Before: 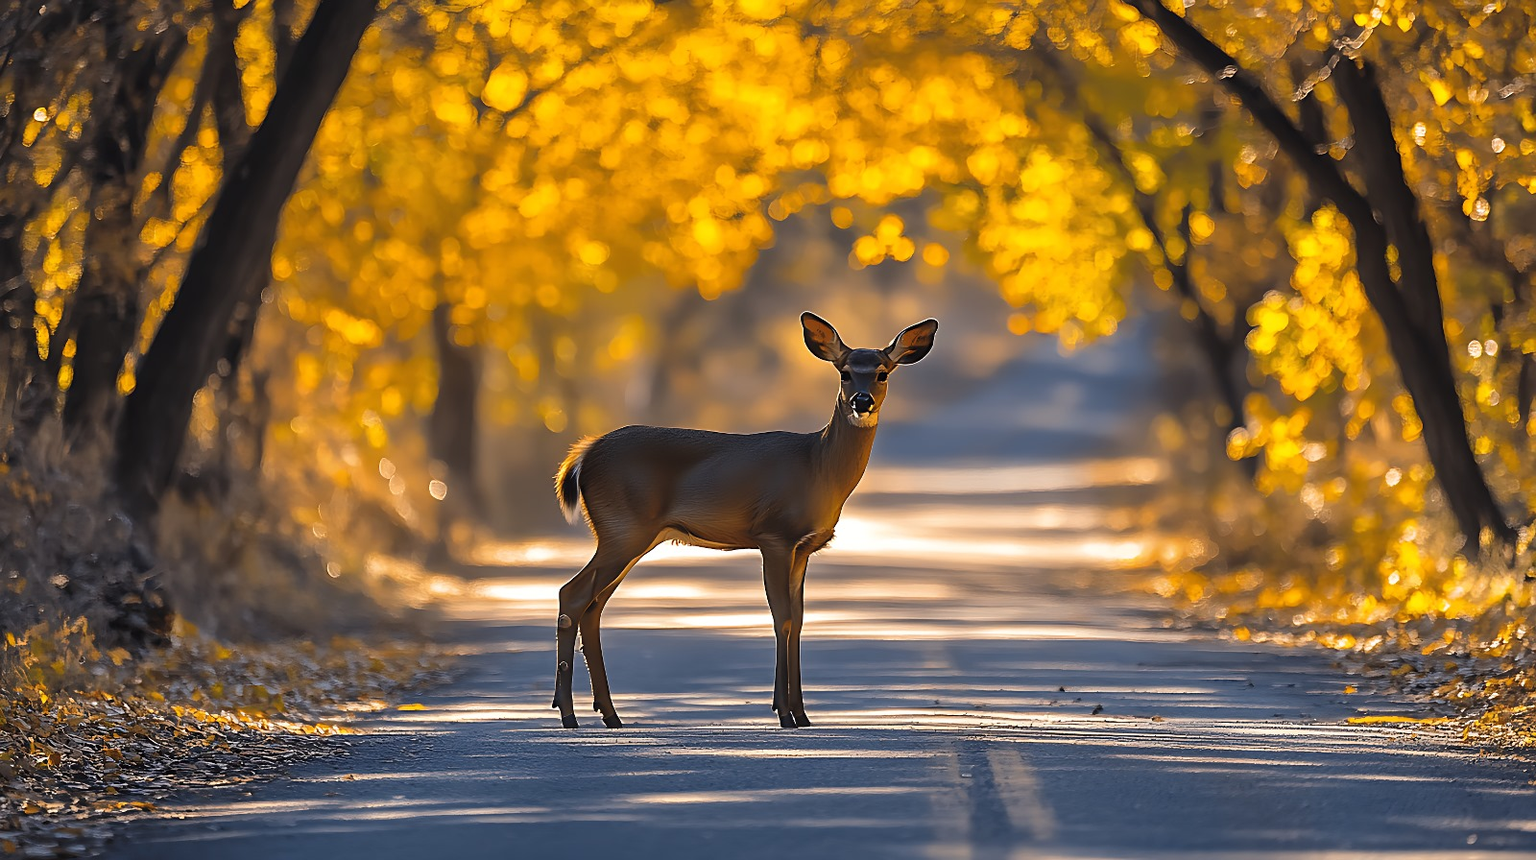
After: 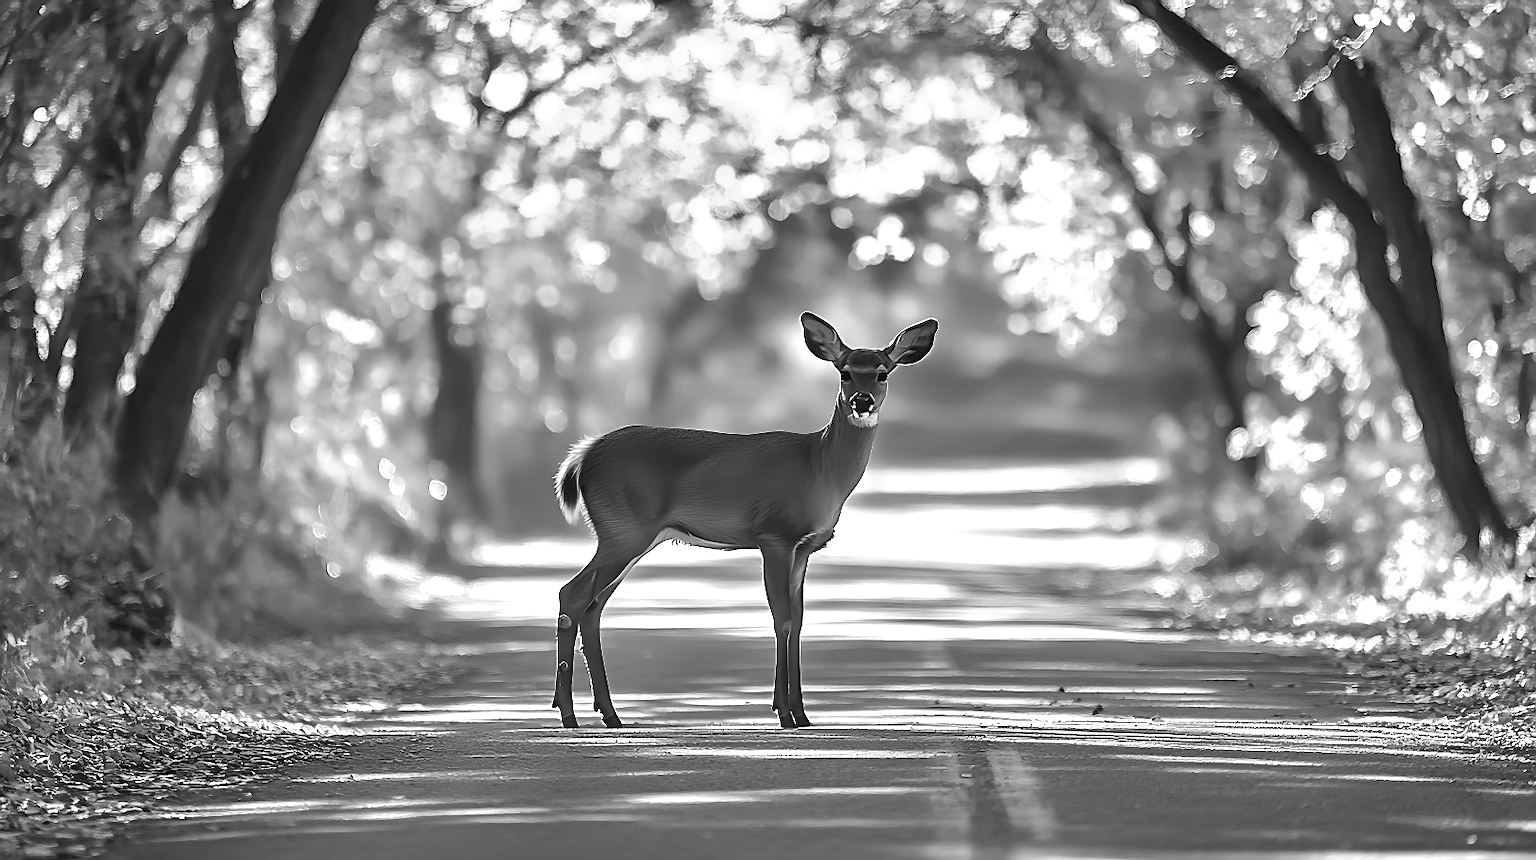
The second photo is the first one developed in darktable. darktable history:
shadows and highlights: highlights color adjustment 0%, soften with gaussian
monochrome: a -35.87, b 49.73, size 1.7
exposure: black level correction 0, exposure 1 EV, compensate highlight preservation false
white balance: emerald 1
